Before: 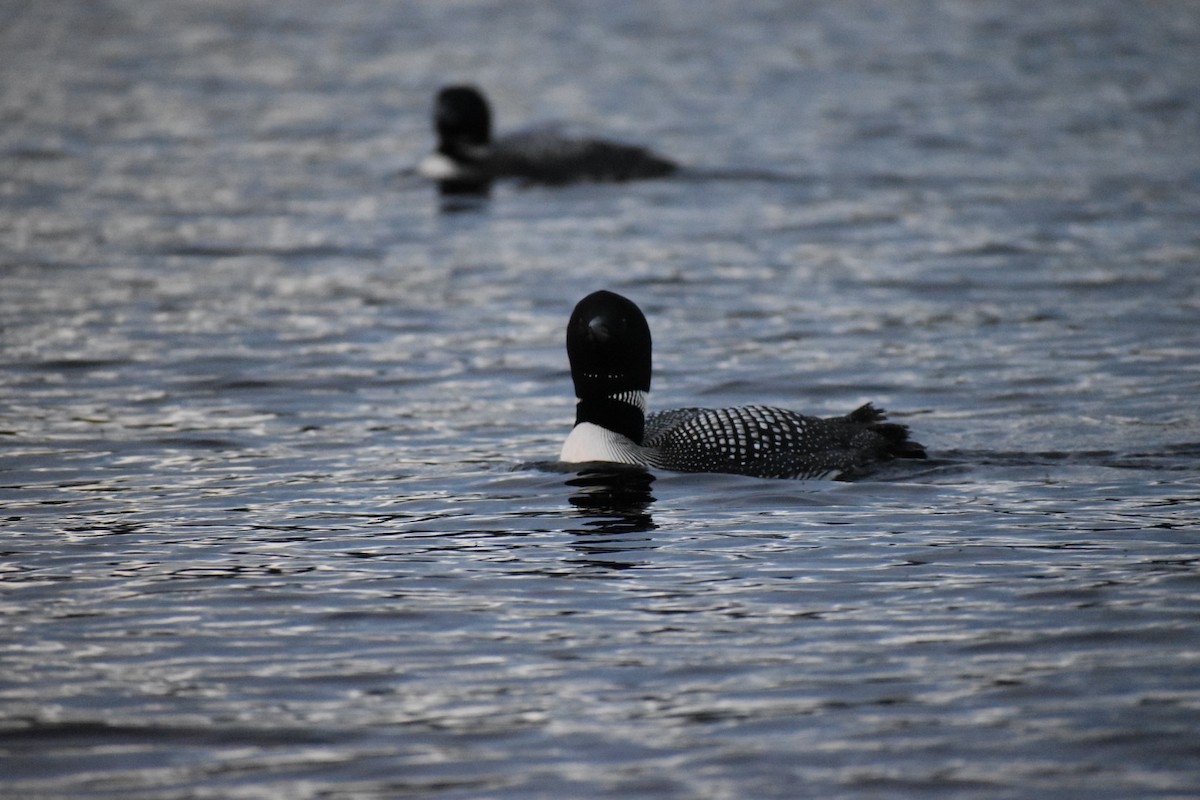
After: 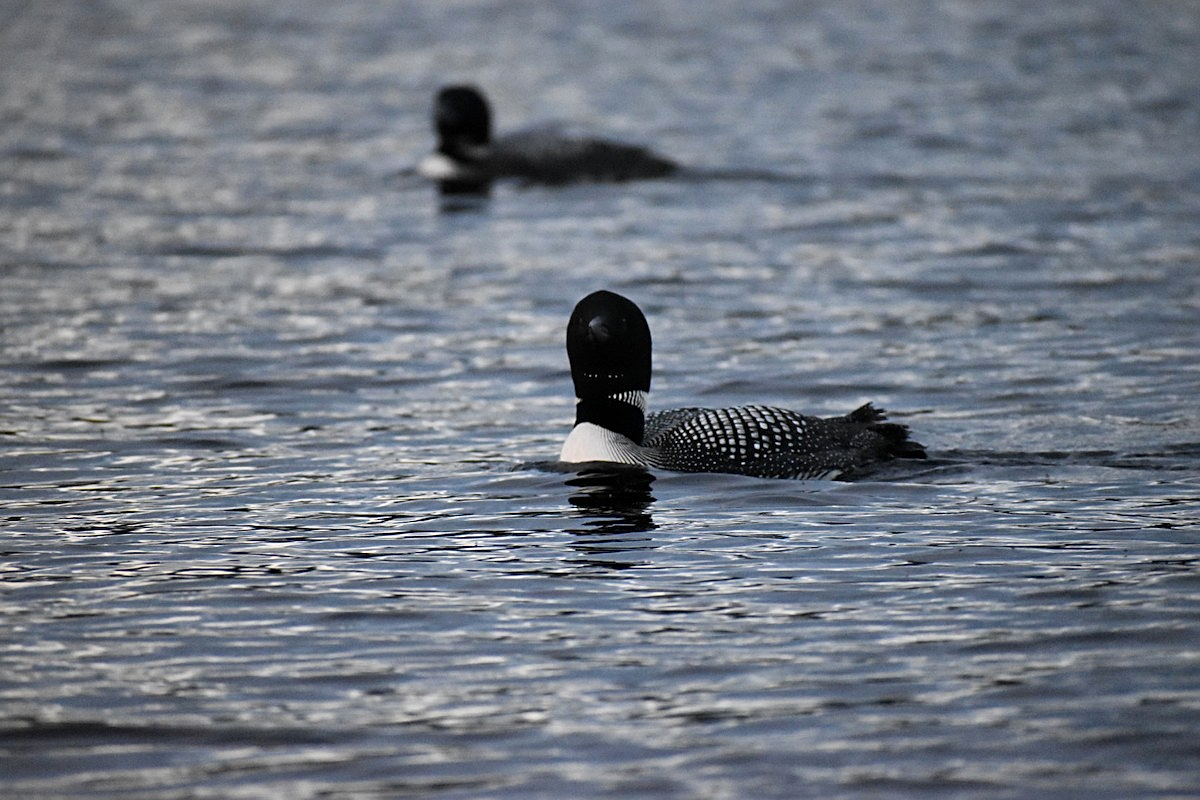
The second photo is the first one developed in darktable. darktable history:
exposure: exposure 0.202 EV, compensate highlight preservation false
sharpen: on, module defaults
local contrast: mode bilateral grid, contrast 20, coarseness 50, detail 119%, midtone range 0.2
